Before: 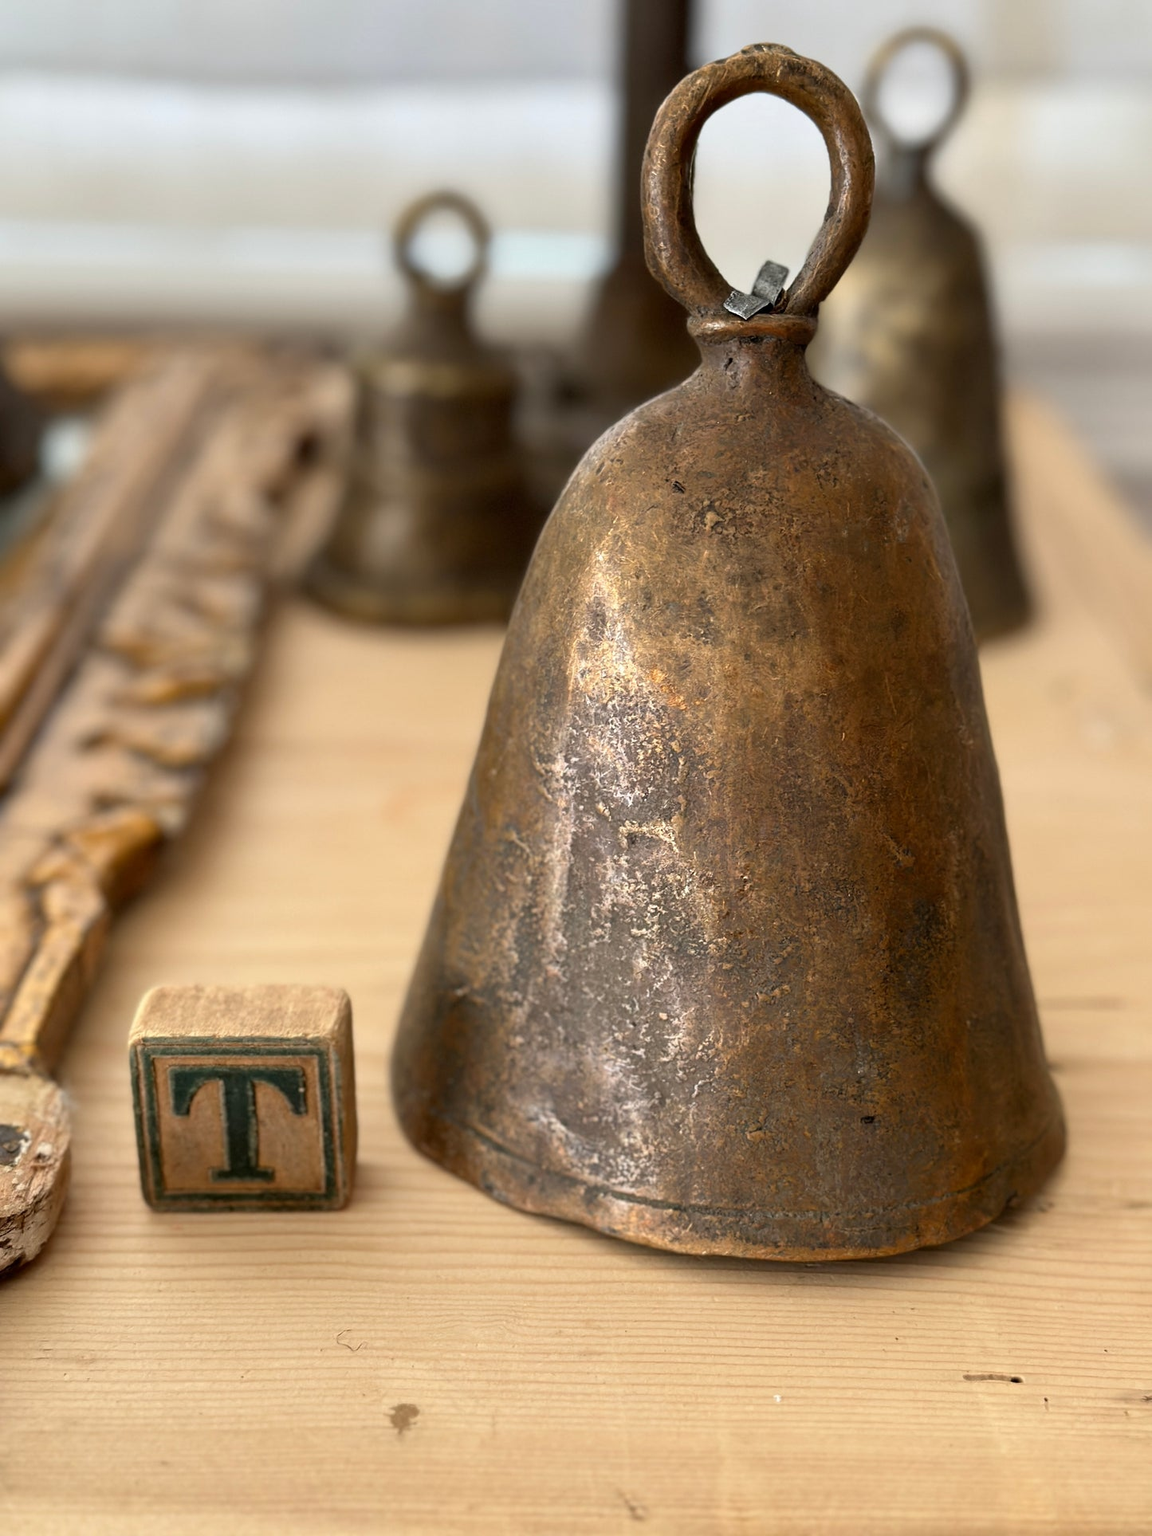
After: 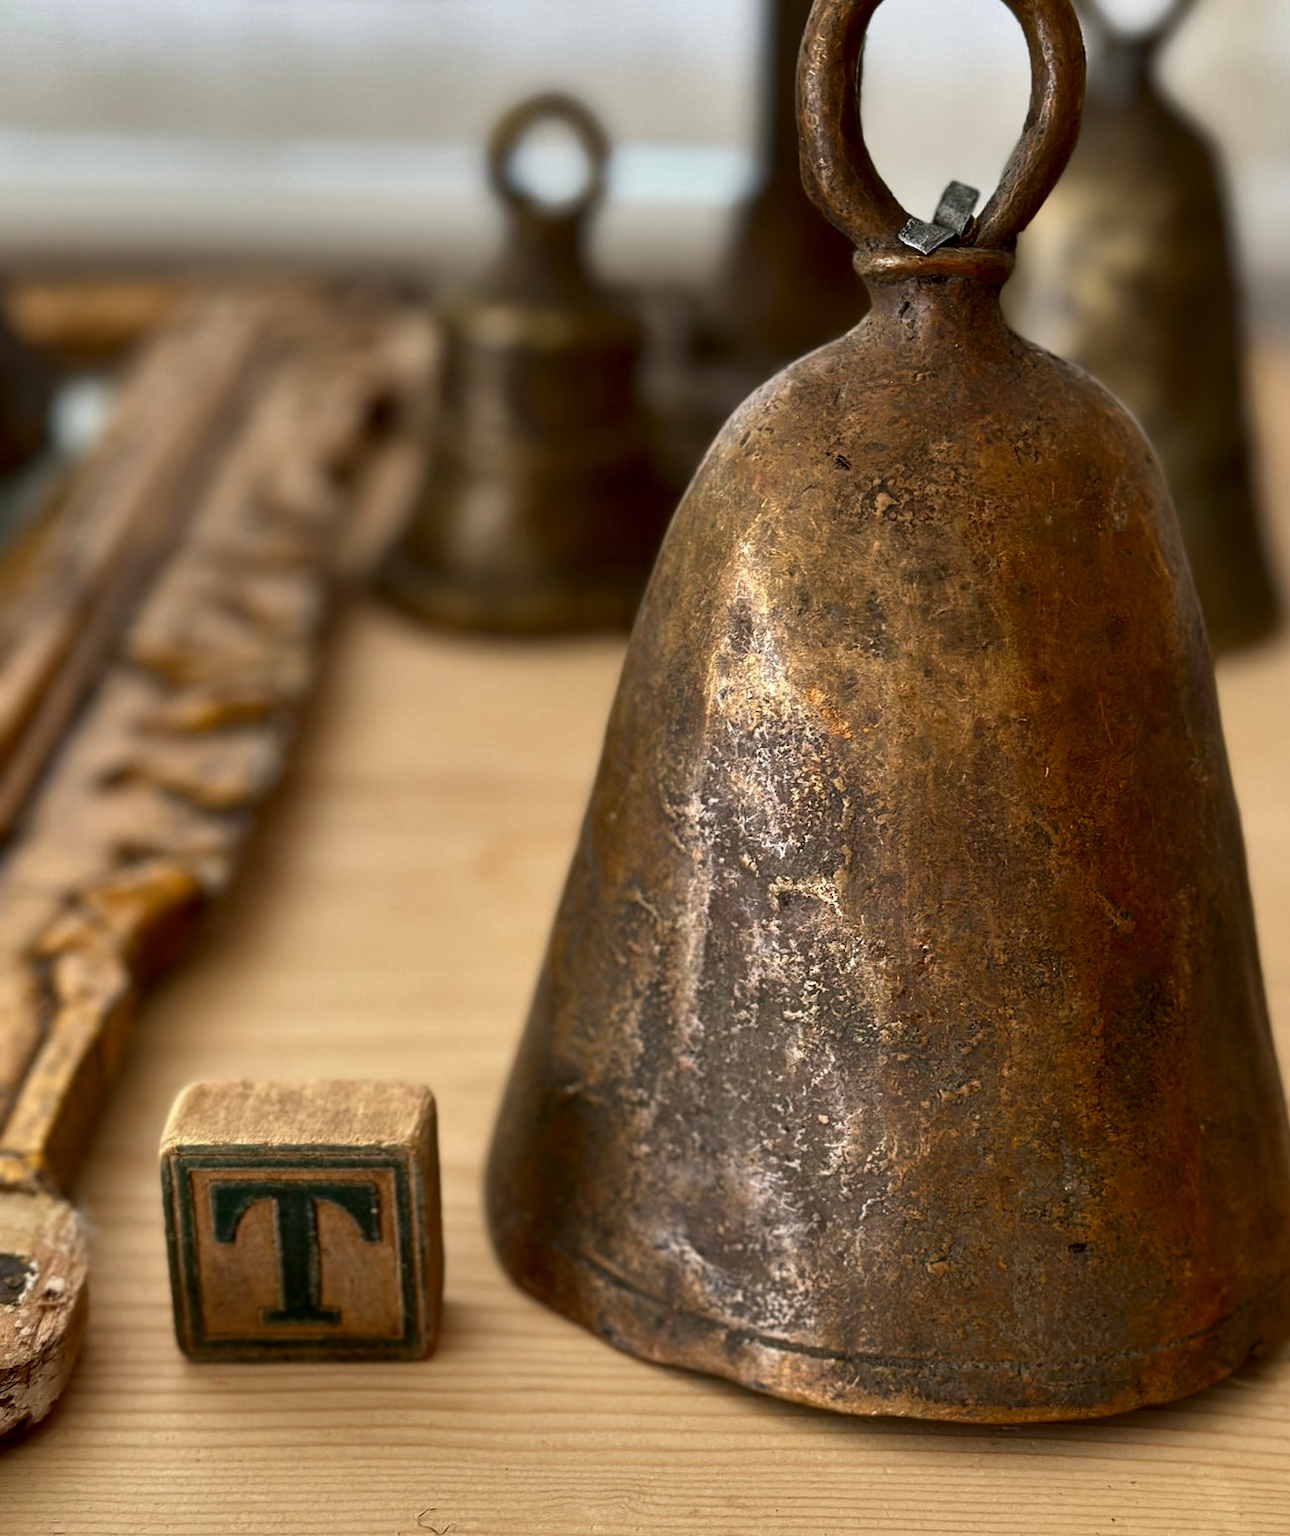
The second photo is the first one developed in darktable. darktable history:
contrast brightness saturation: brightness -0.2, saturation 0.08
crop: top 7.49%, right 9.717%, bottom 11.943%
local contrast: mode bilateral grid, contrast 15, coarseness 36, detail 105%, midtone range 0.2
shadows and highlights: soften with gaussian
tone equalizer: on, module defaults
